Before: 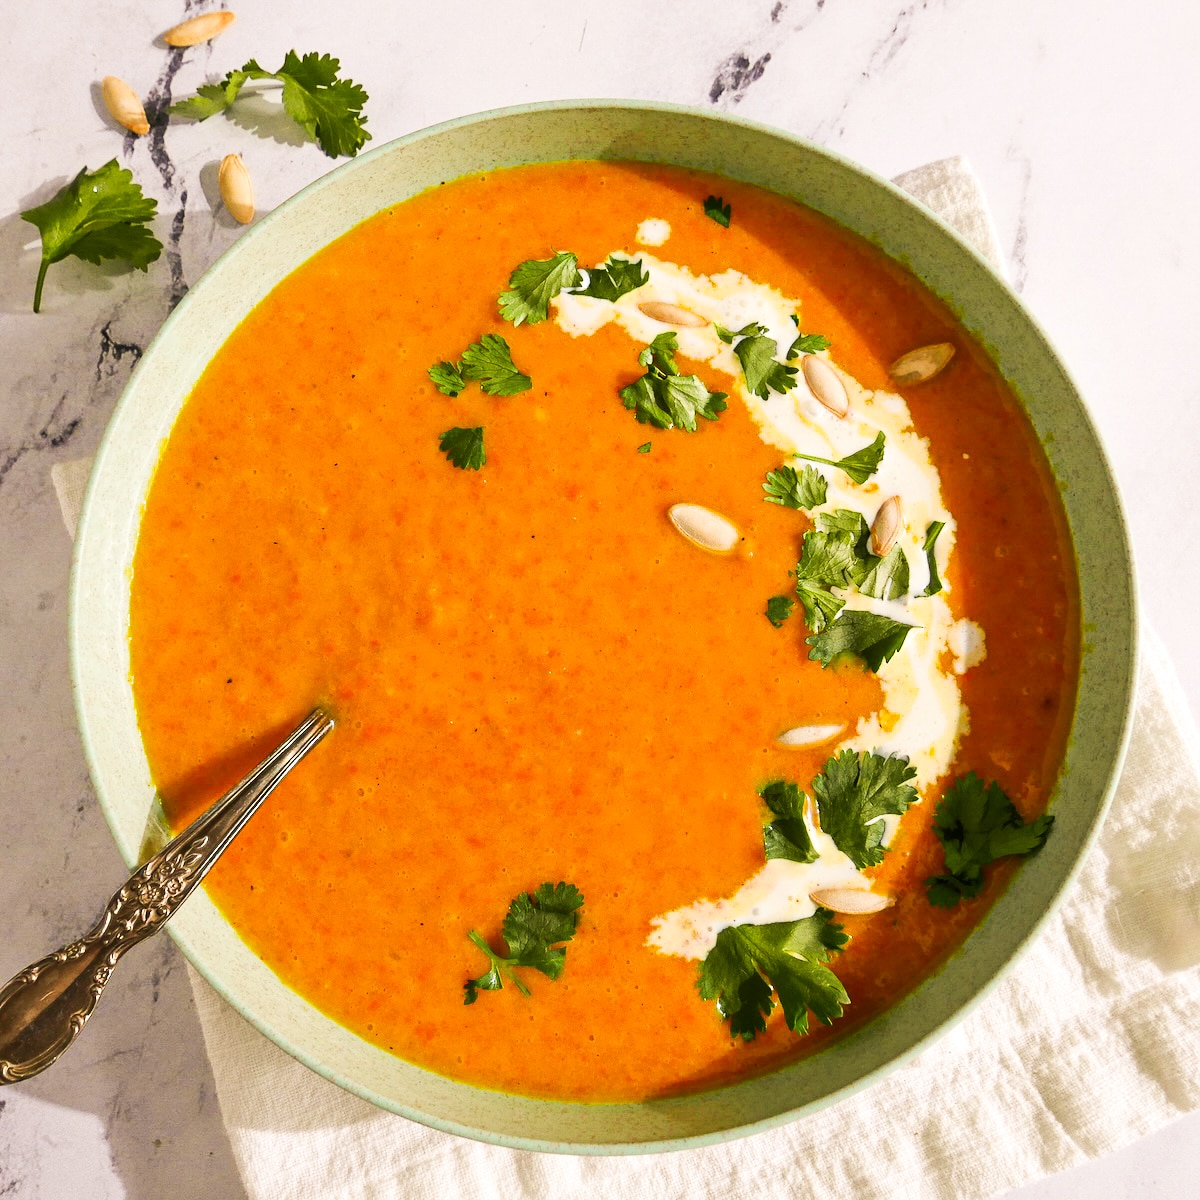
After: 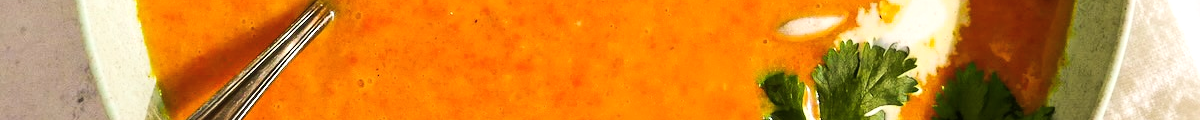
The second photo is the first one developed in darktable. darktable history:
color balance rgb: shadows lift › luminance -10%, highlights gain › luminance 10%, saturation formula JzAzBz (2021)
crop and rotate: top 59.084%, bottom 30.916%
